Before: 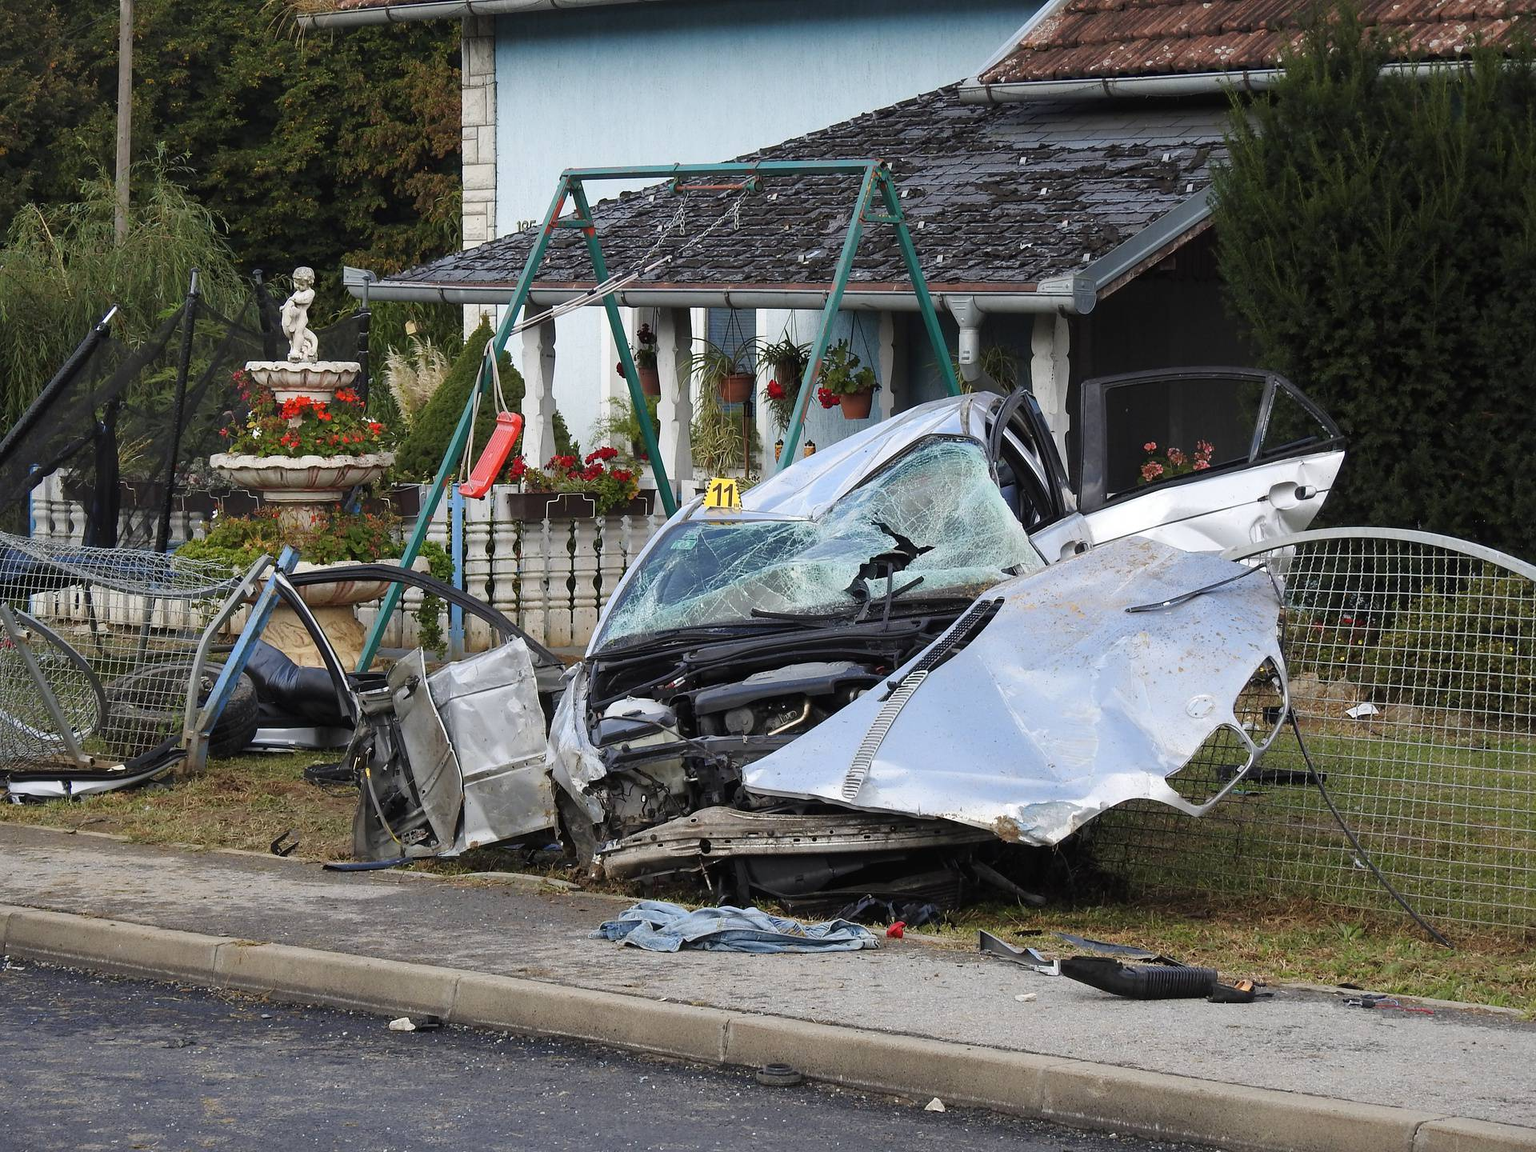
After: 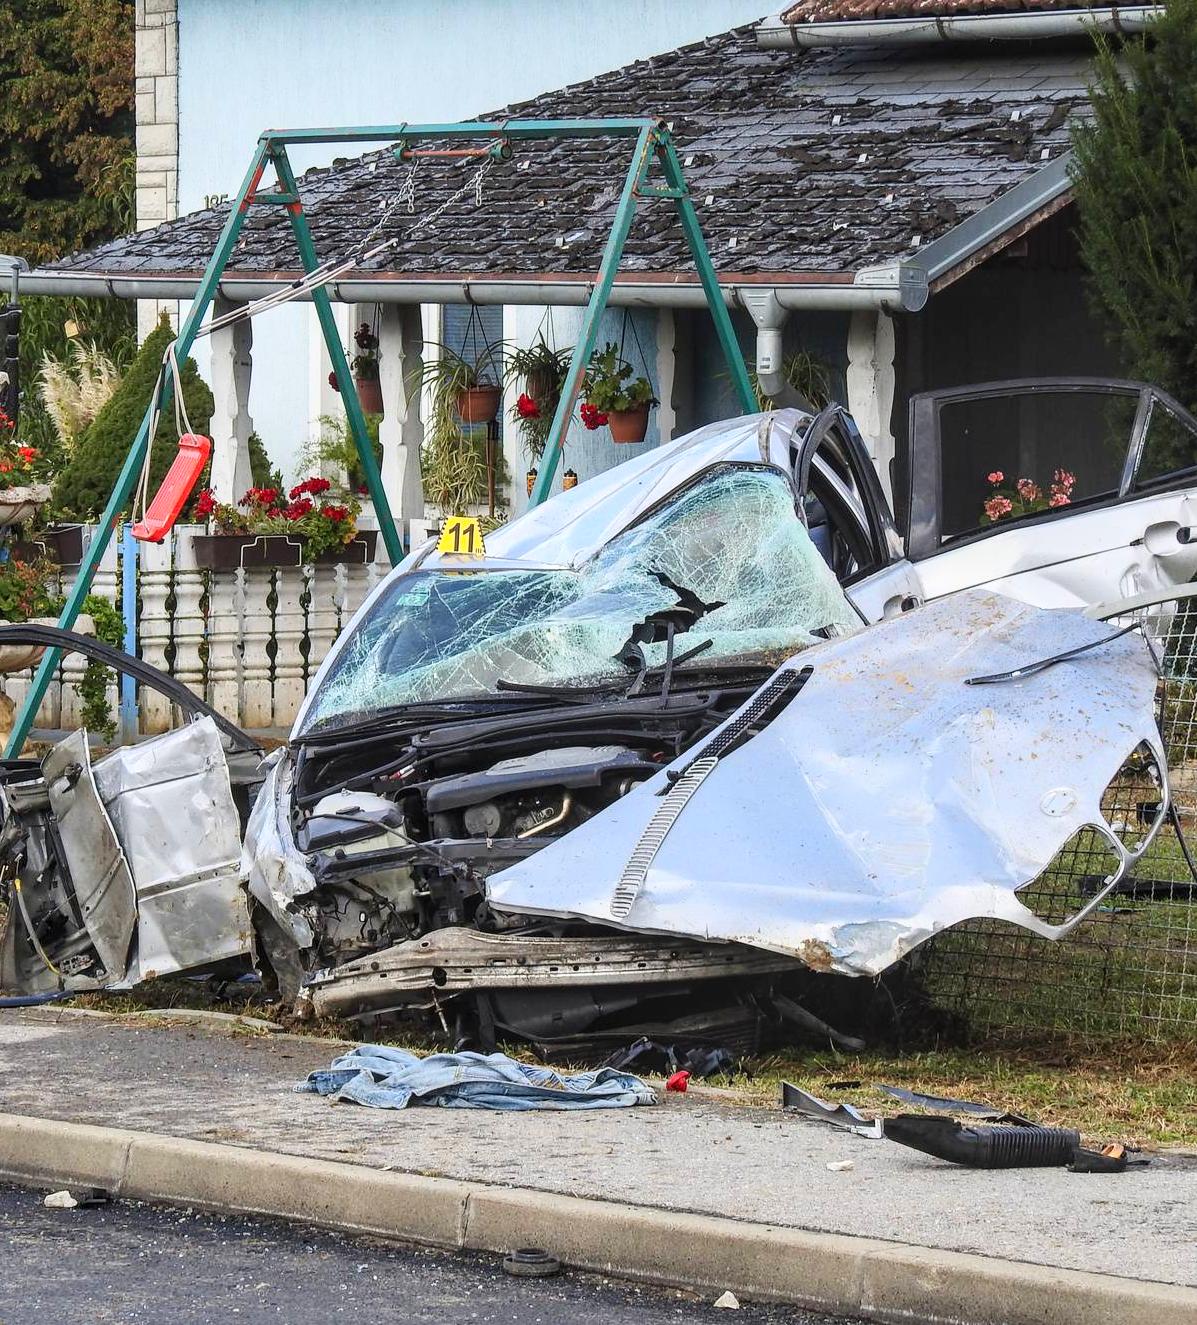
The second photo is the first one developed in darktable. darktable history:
local contrast: on, module defaults
crop and rotate: left 23.034%, top 5.636%, right 14.609%, bottom 2.308%
contrast brightness saturation: contrast 0.2, brightness 0.163, saturation 0.221
